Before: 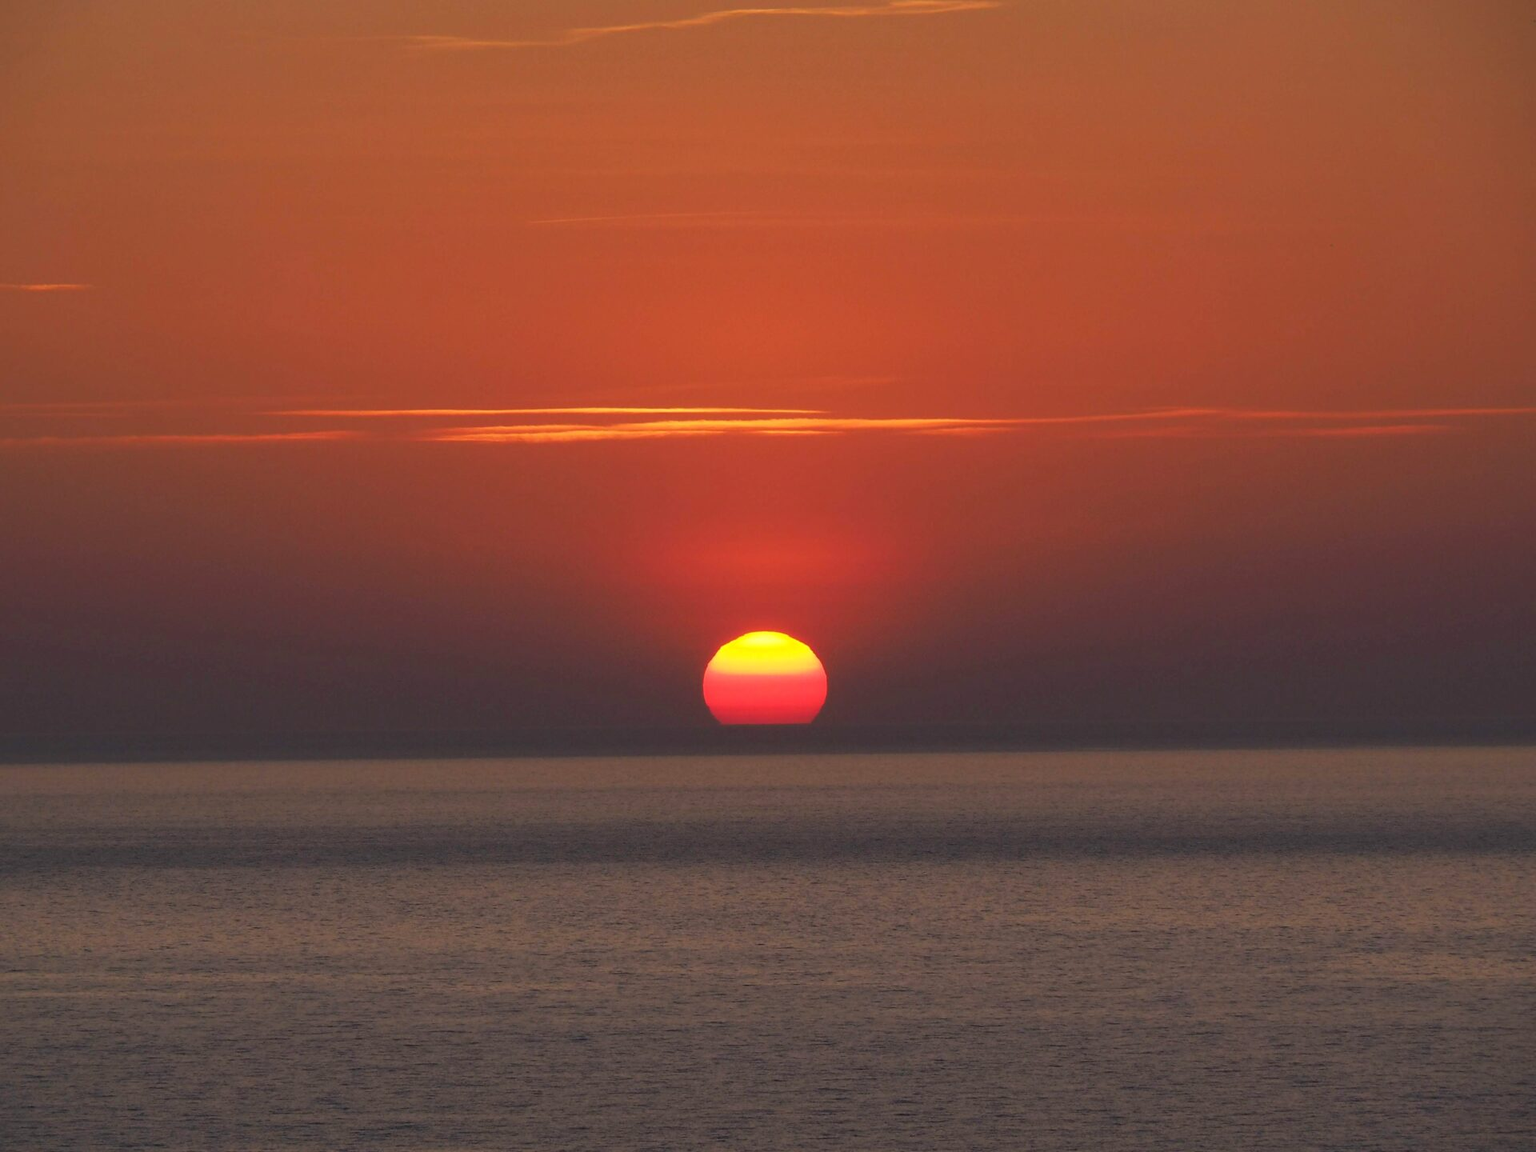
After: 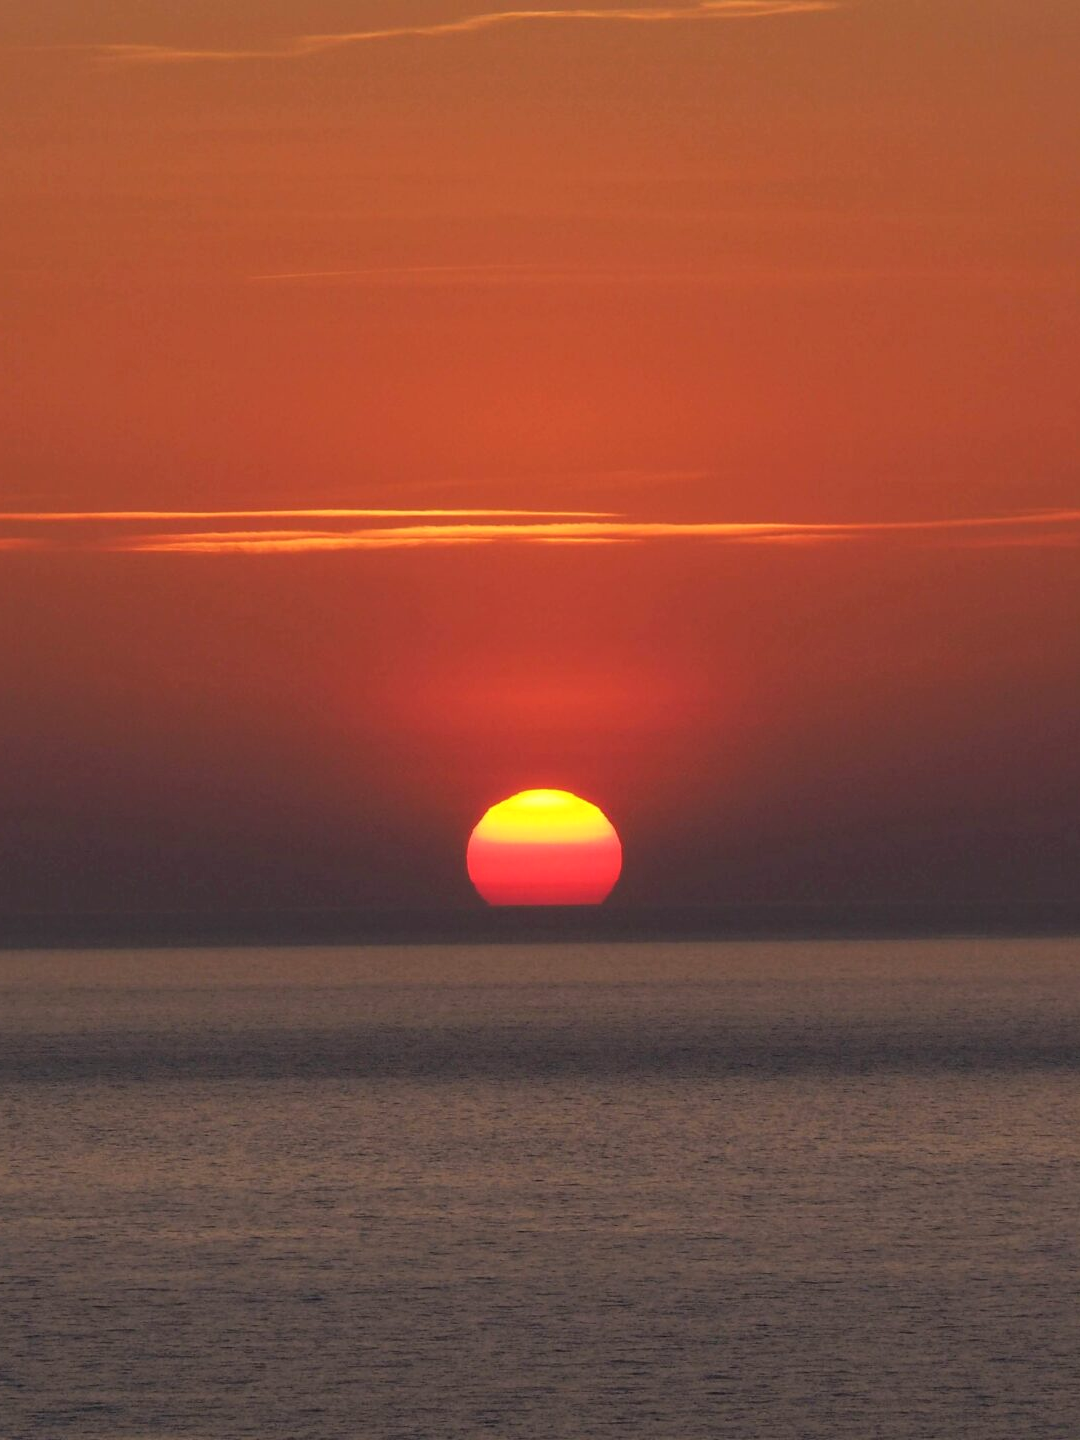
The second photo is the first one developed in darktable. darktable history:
white balance: red 1, blue 1
local contrast: highlights 100%, shadows 100%, detail 120%, midtone range 0.2
crop: left 21.496%, right 22.254%
